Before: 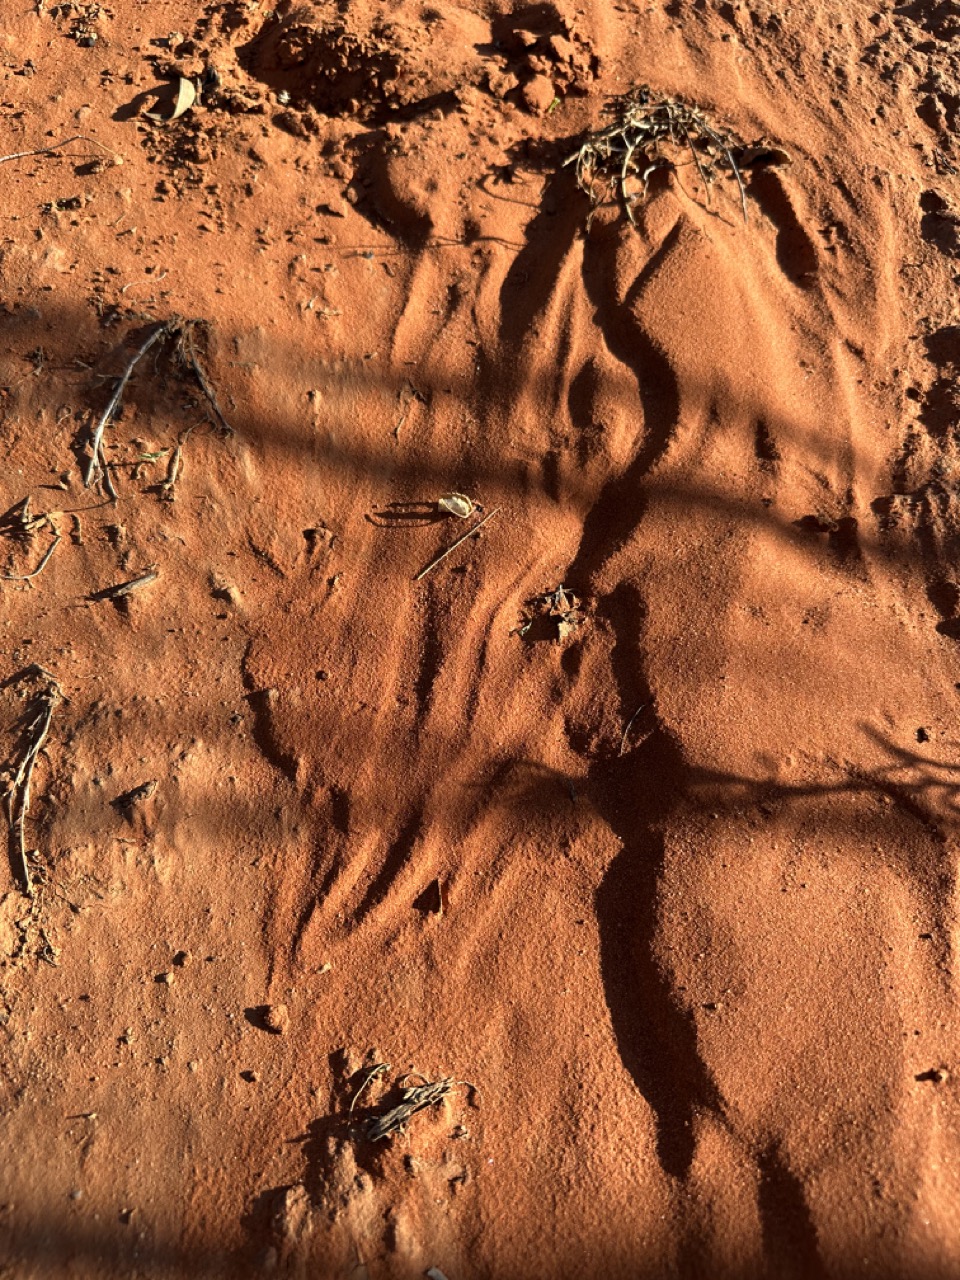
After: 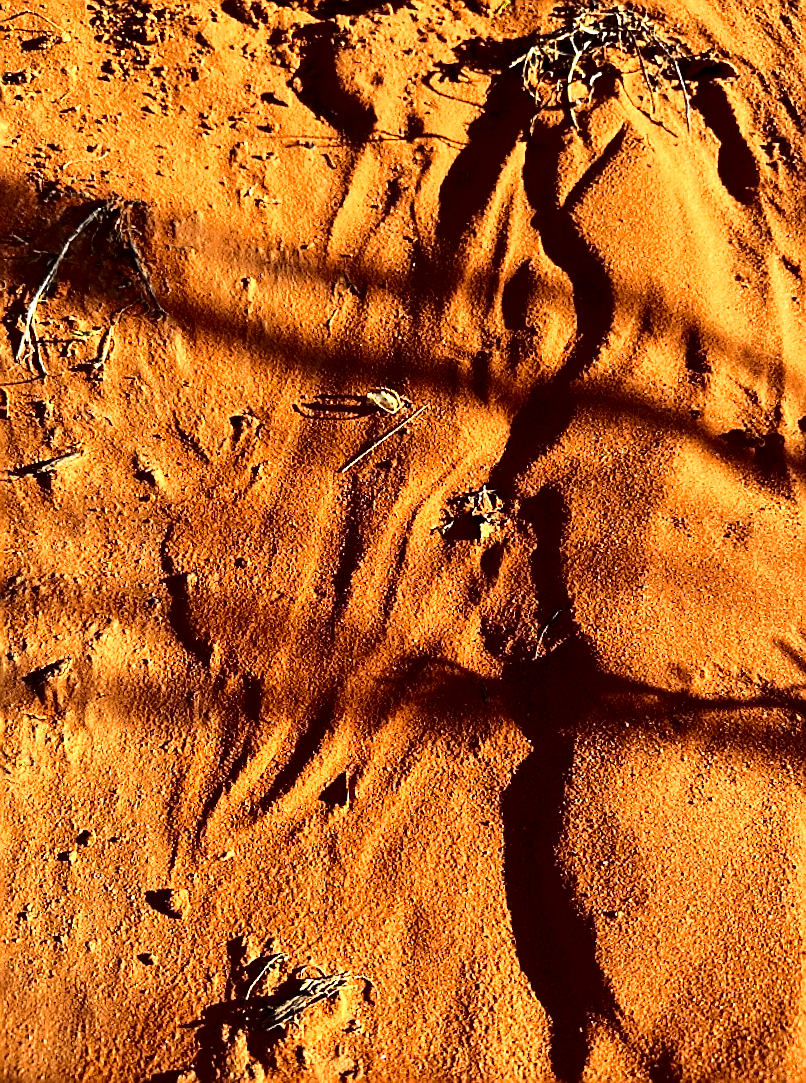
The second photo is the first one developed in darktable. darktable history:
tone curve: curves: ch0 [(0.003, 0) (0.066, 0.023) (0.154, 0.082) (0.281, 0.221) (0.405, 0.389) (0.517, 0.553) (0.716, 0.743) (0.822, 0.882) (1, 1)]; ch1 [(0, 0) (0.164, 0.115) (0.337, 0.332) (0.39, 0.398) (0.464, 0.461) (0.501, 0.5) (0.521, 0.526) (0.571, 0.606) (0.656, 0.677) (0.723, 0.731) (0.811, 0.796) (1, 1)]; ch2 [(0, 0) (0.337, 0.382) (0.464, 0.476) (0.501, 0.502) (0.527, 0.54) (0.556, 0.567) (0.575, 0.606) (0.659, 0.736) (1, 1)], color space Lab, independent channels, preserve colors none
sharpen: radius 1.403, amount 1.25, threshold 0.825
crop and rotate: angle -3.13°, left 5.288%, top 5.171%, right 4.75%, bottom 4.121%
tone equalizer: -8 EV -0.75 EV, -7 EV -0.68 EV, -6 EV -0.638 EV, -5 EV -0.387 EV, -3 EV 0.376 EV, -2 EV 0.6 EV, -1 EV 0.678 EV, +0 EV 0.719 EV, edges refinement/feathering 500, mask exposure compensation -1.57 EV, preserve details no
shadows and highlights: low approximation 0.01, soften with gaussian
